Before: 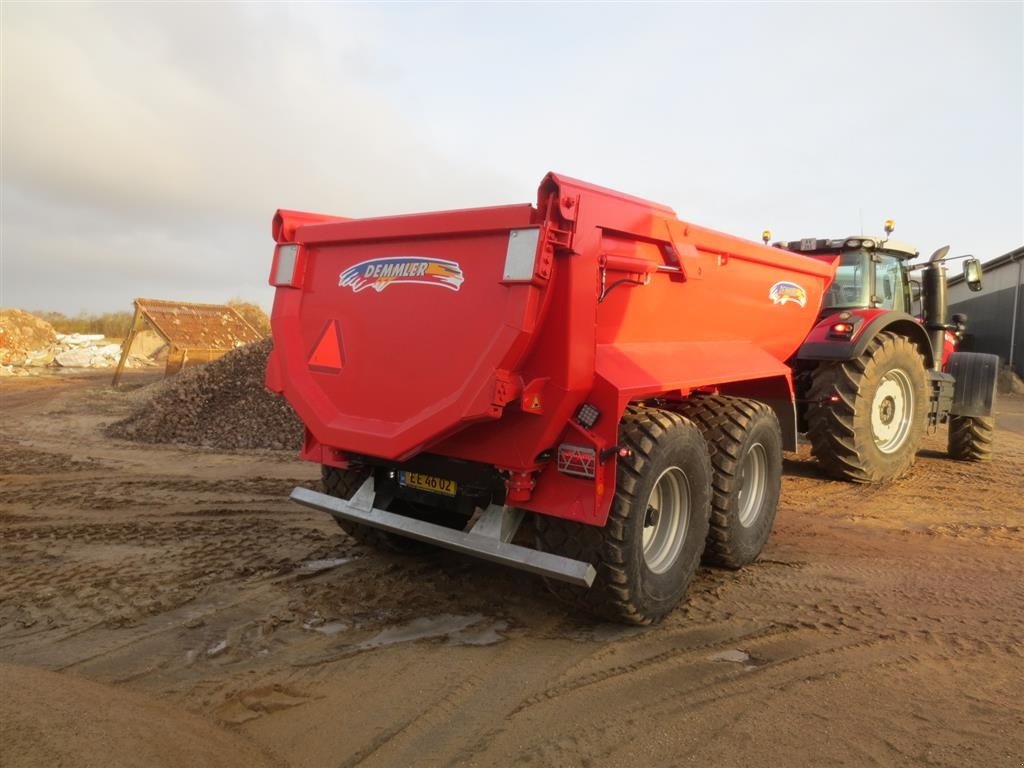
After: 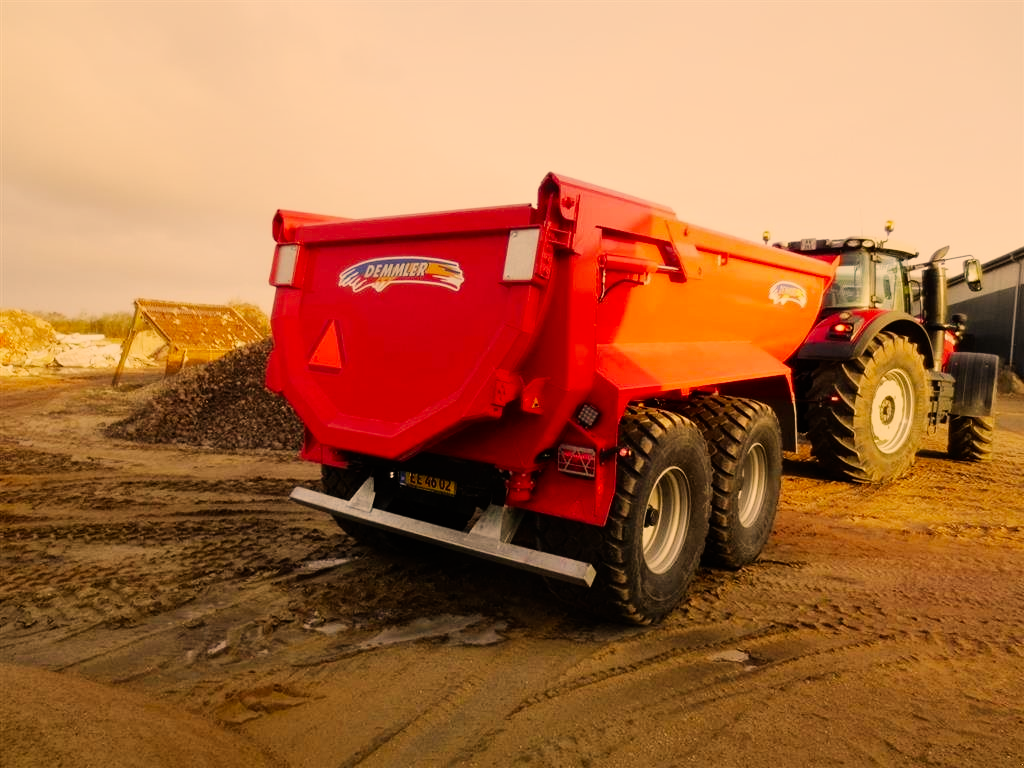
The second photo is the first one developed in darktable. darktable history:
sigmoid: contrast 1.8, skew -0.2, preserve hue 0%, red attenuation 0.1, red rotation 0.035, green attenuation 0.1, green rotation -0.017, blue attenuation 0.15, blue rotation -0.052, base primaries Rec2020
shadows and highlights: shadows 37.27, highlights -28.18, soften with gaussian
color correction: highlights a* 15, highlights b* 31.55
